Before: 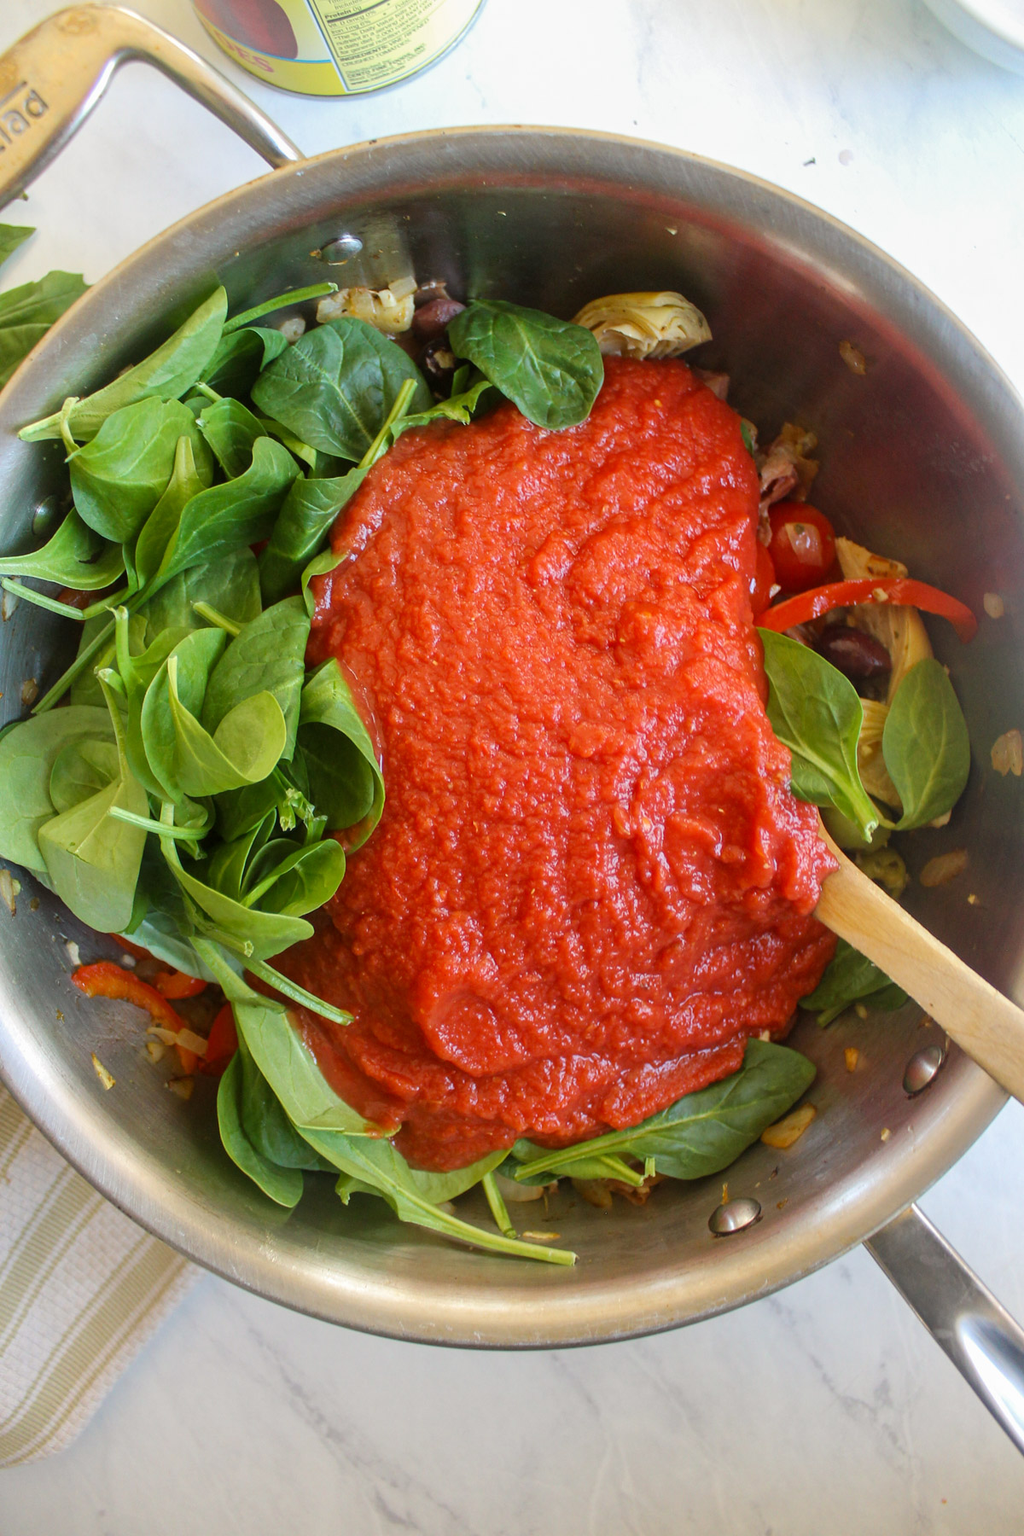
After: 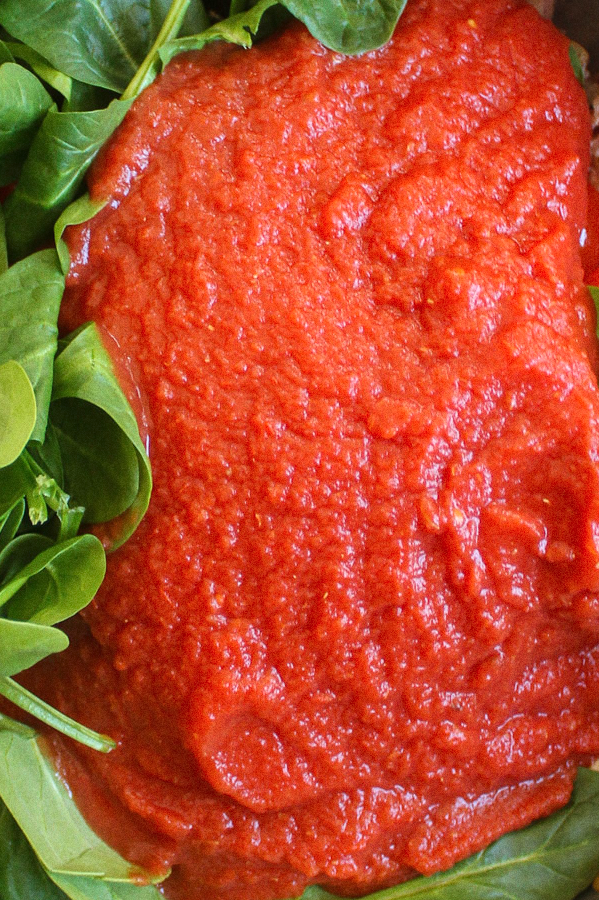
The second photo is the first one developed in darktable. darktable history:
levels: levels [0, 0.476, 0.951]
grain: coarseness 0.09 ISO
crop: left 25%, top 25%, right 25%, bottom 25%
color correction: highlights a* -0.137, highlights b* -5.91, shadows a* -0.137, shadows b* -0.137
